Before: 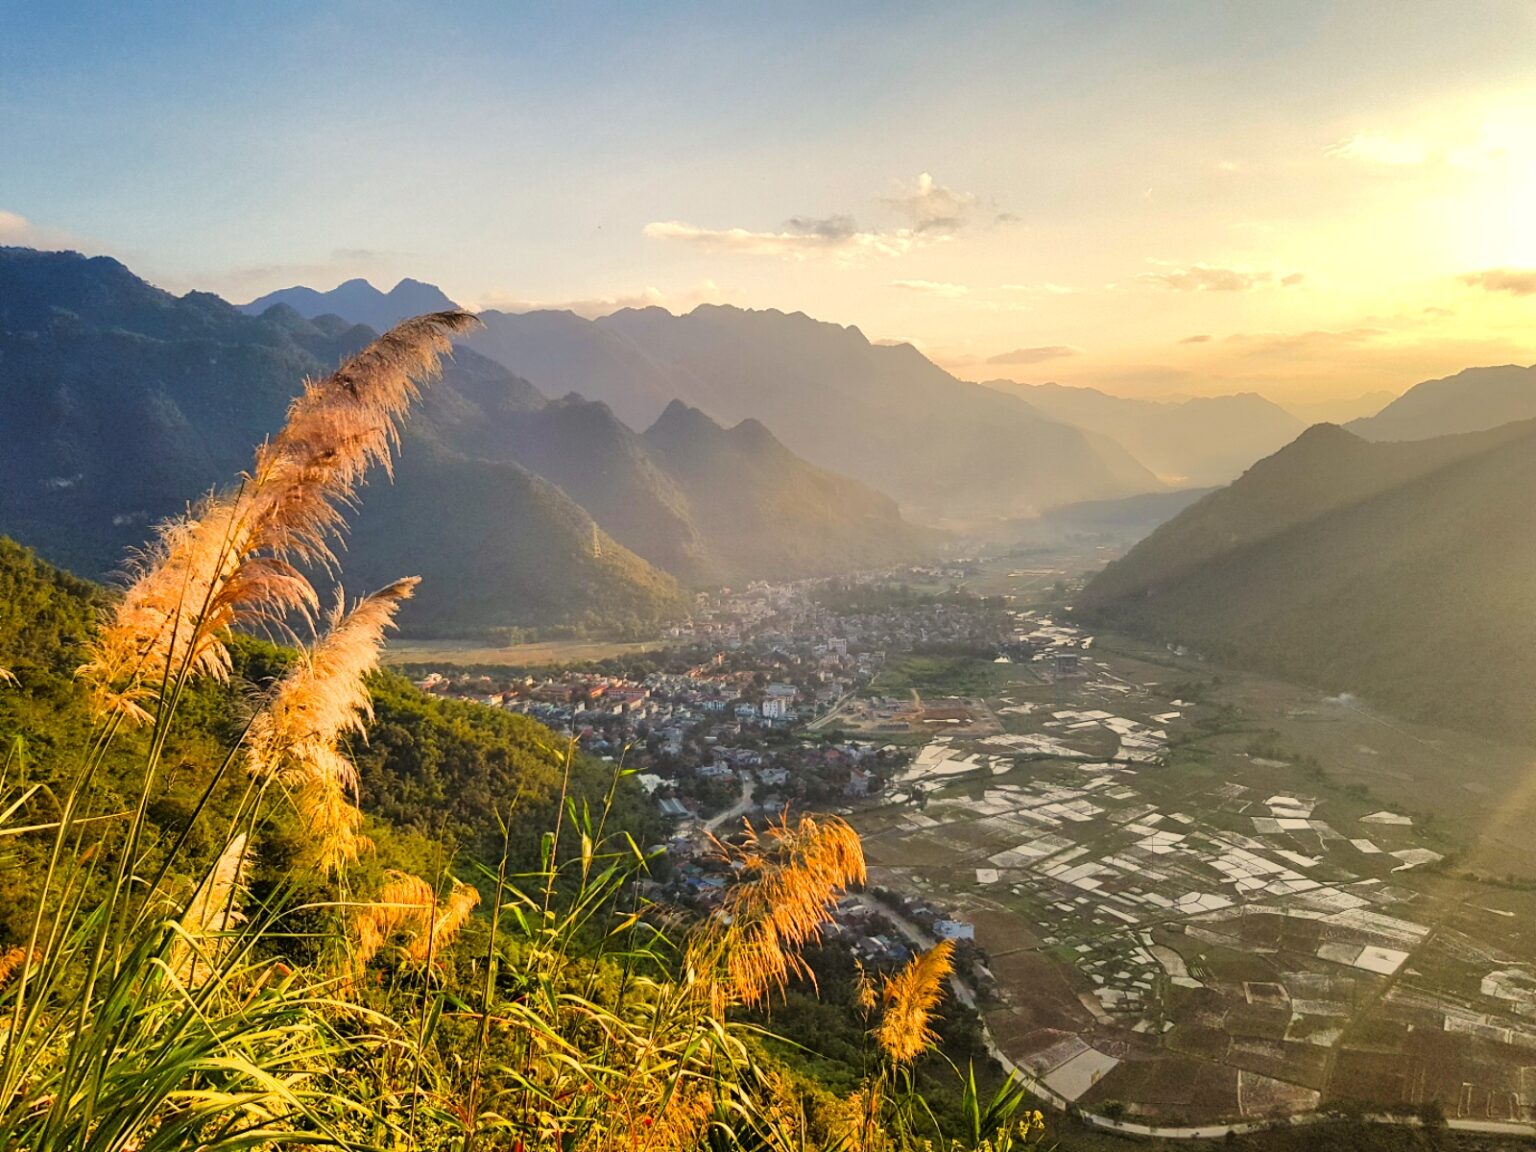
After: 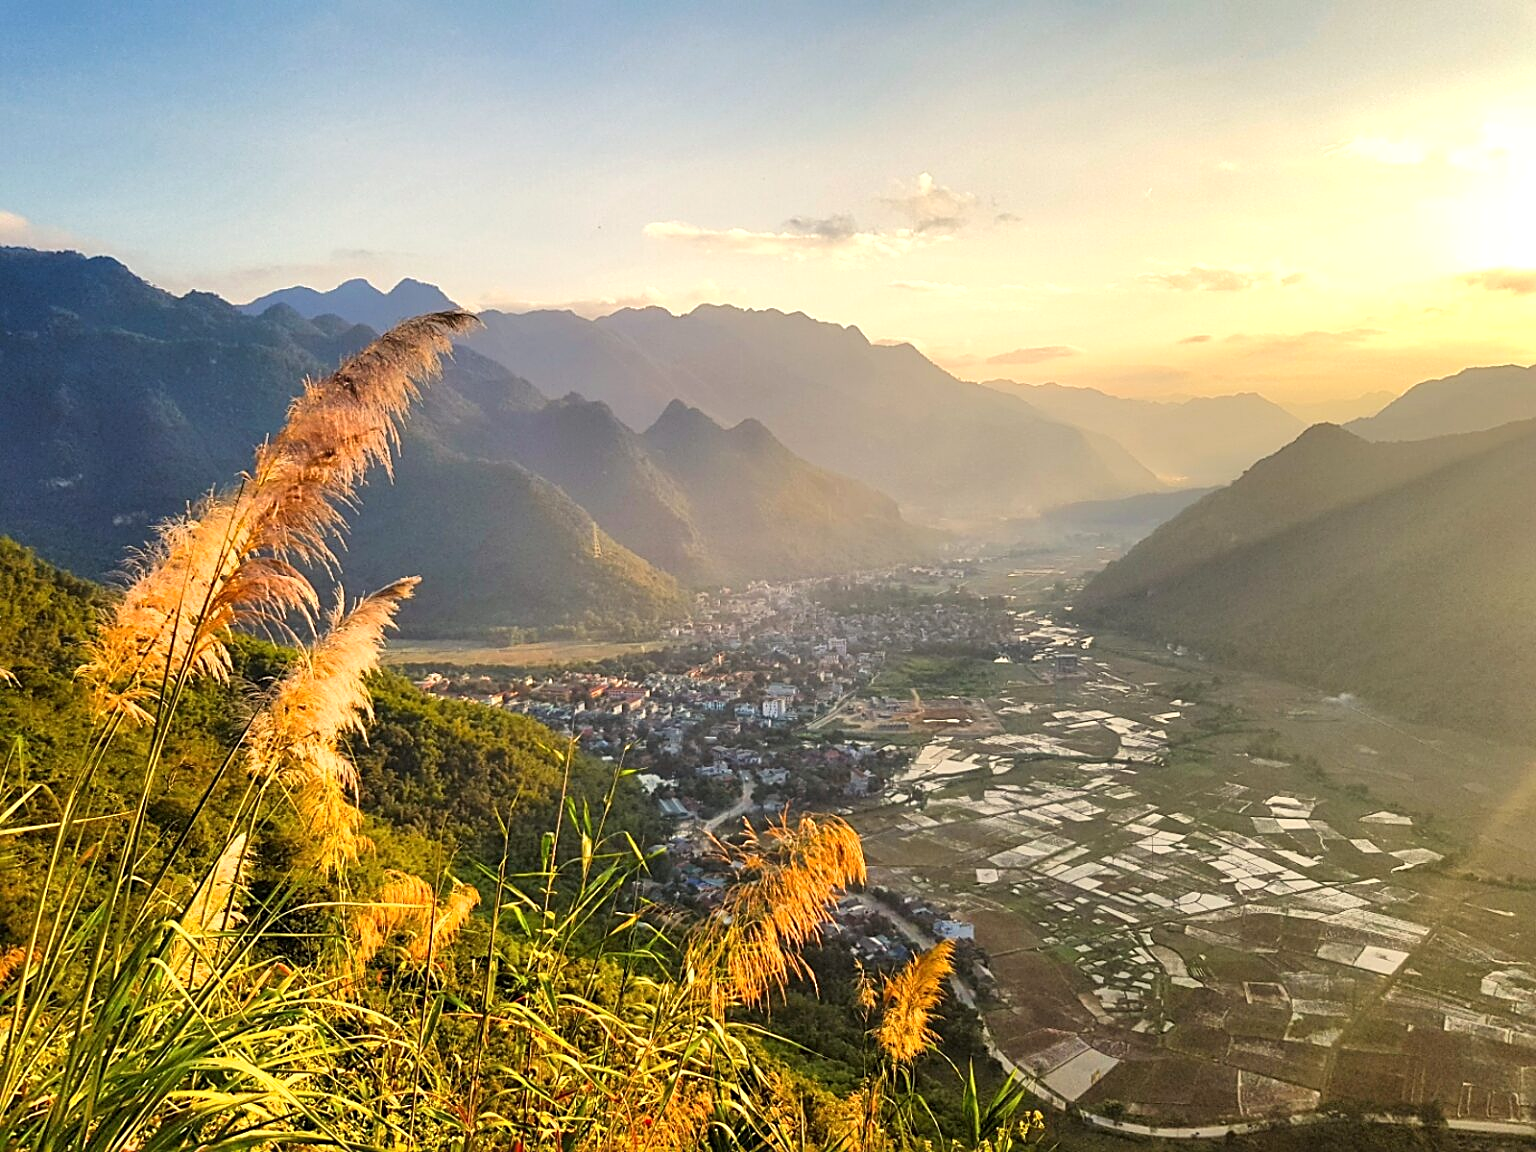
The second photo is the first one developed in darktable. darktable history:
exposure: exposure 0.217 EV, compensate highlight preservation false
sharpen: on, module defaults
